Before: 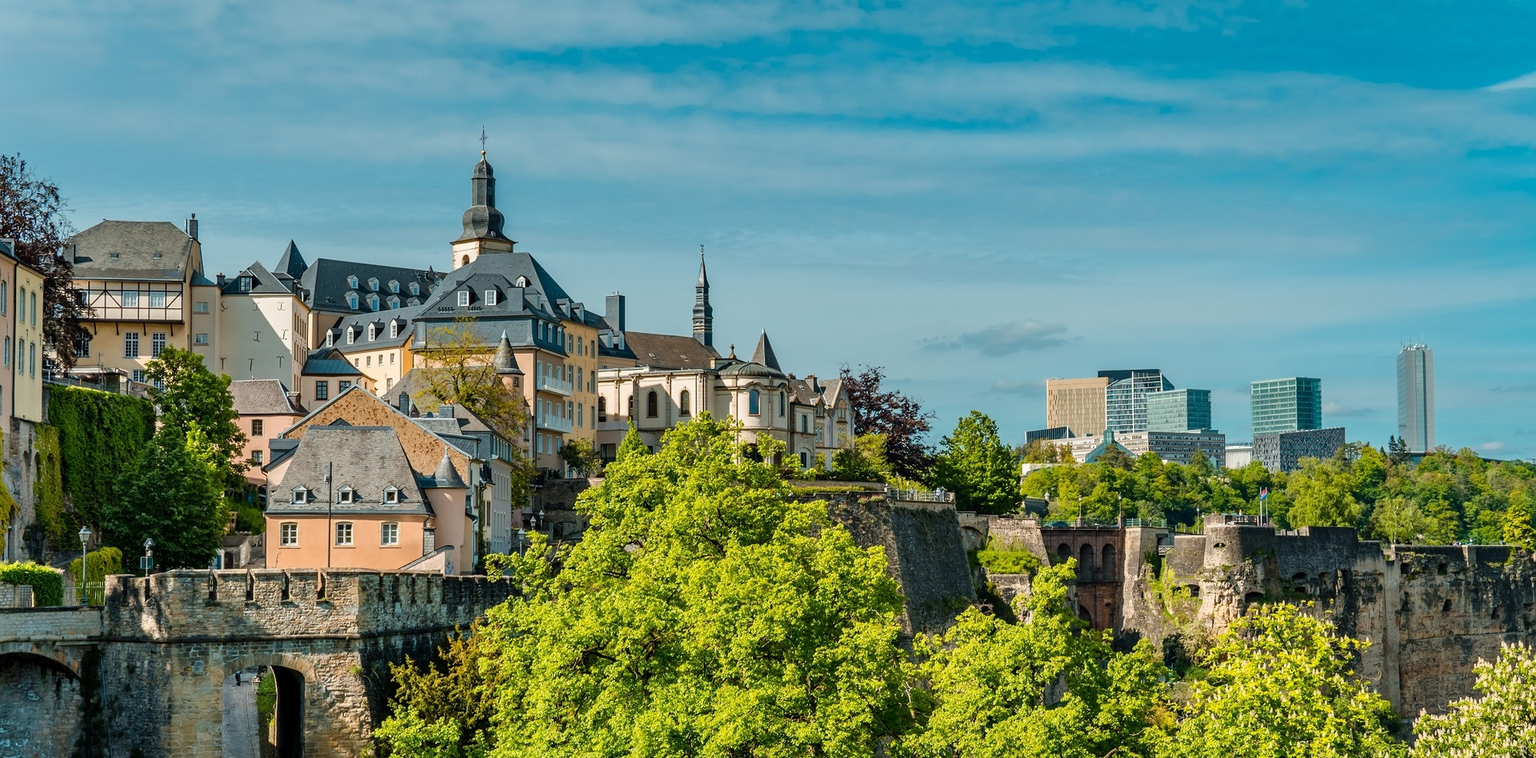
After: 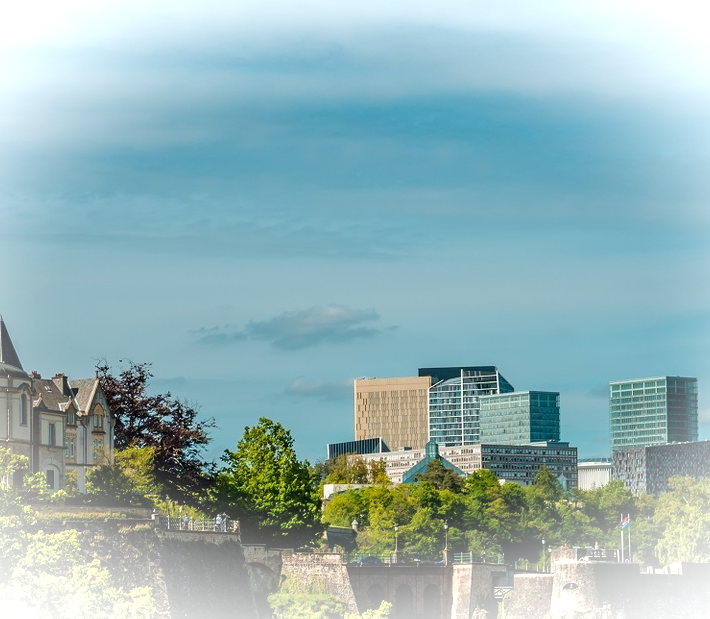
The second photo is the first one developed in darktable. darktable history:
vignetting: fall-off radius 98.77%, brightness 0.997, saturation -0.493, width/height ratio 1.343, dithering 8-bit output
crop and rotate: left 49.737%, top 10.125%, right 13.254%, bottom 24.489%
